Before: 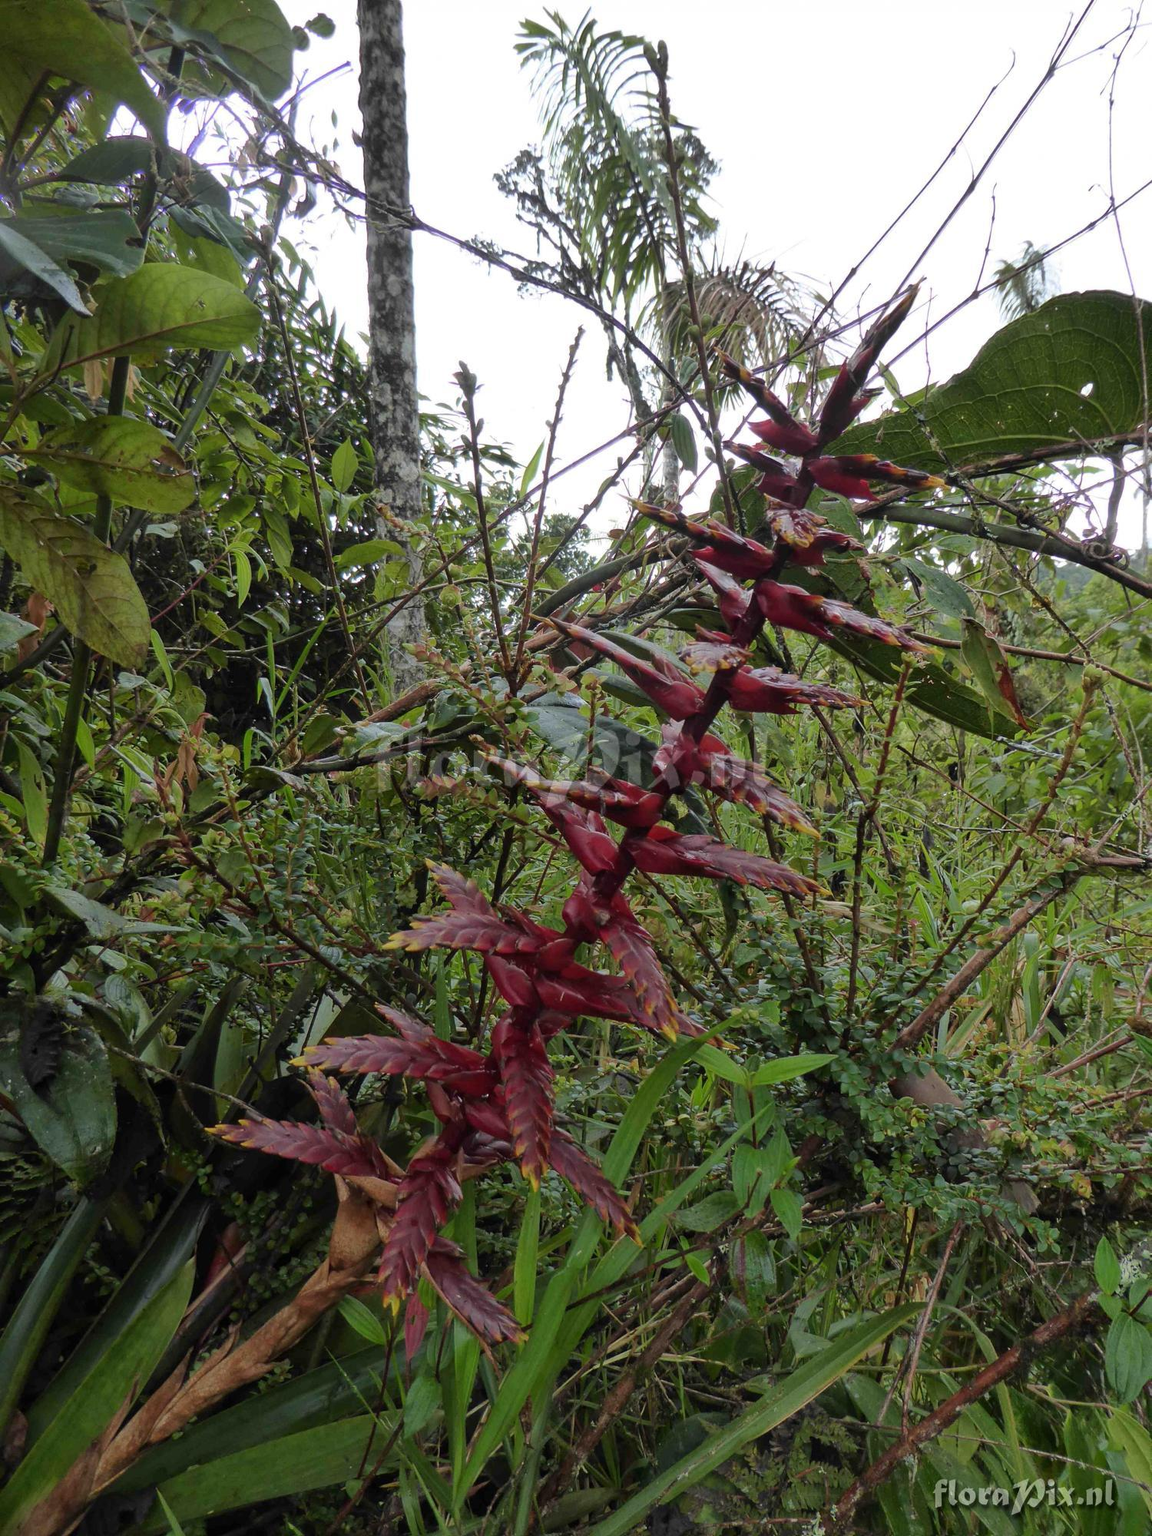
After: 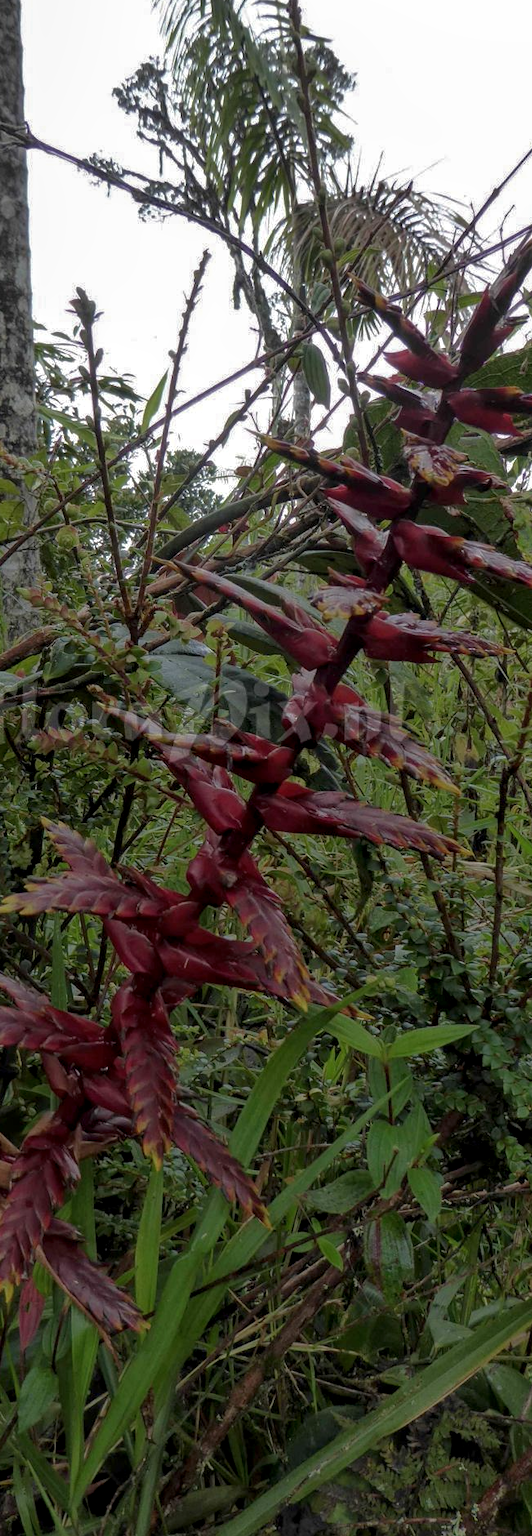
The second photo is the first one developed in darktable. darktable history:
base curve: curves: ch0 [(0, 0) (0.826, 0.587) (1, 1)]
crop: left 33.663%, top 5.93%, right 22.827%
local contrast: detail 130%
